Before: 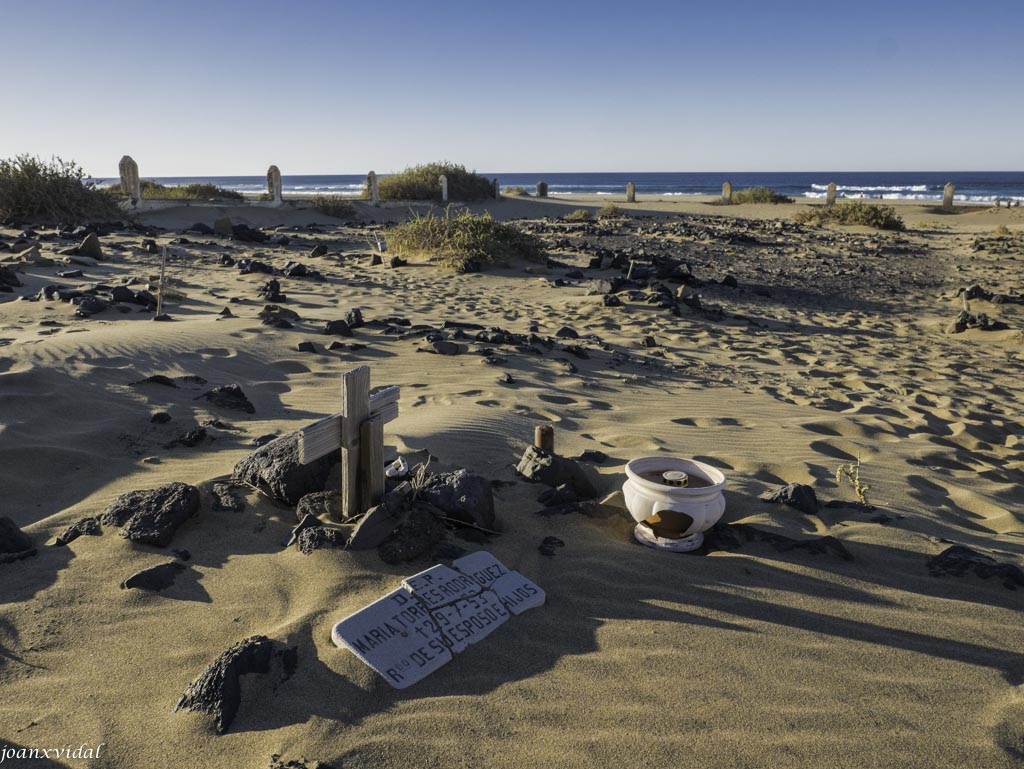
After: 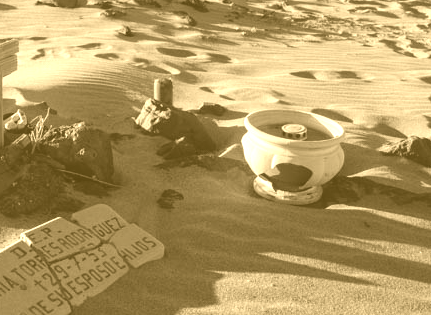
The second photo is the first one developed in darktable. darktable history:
crop: left 37.221%, top 45.169%, right 20.63%, bottom 13.777%
colorize: hue 36°, source mix 100%
